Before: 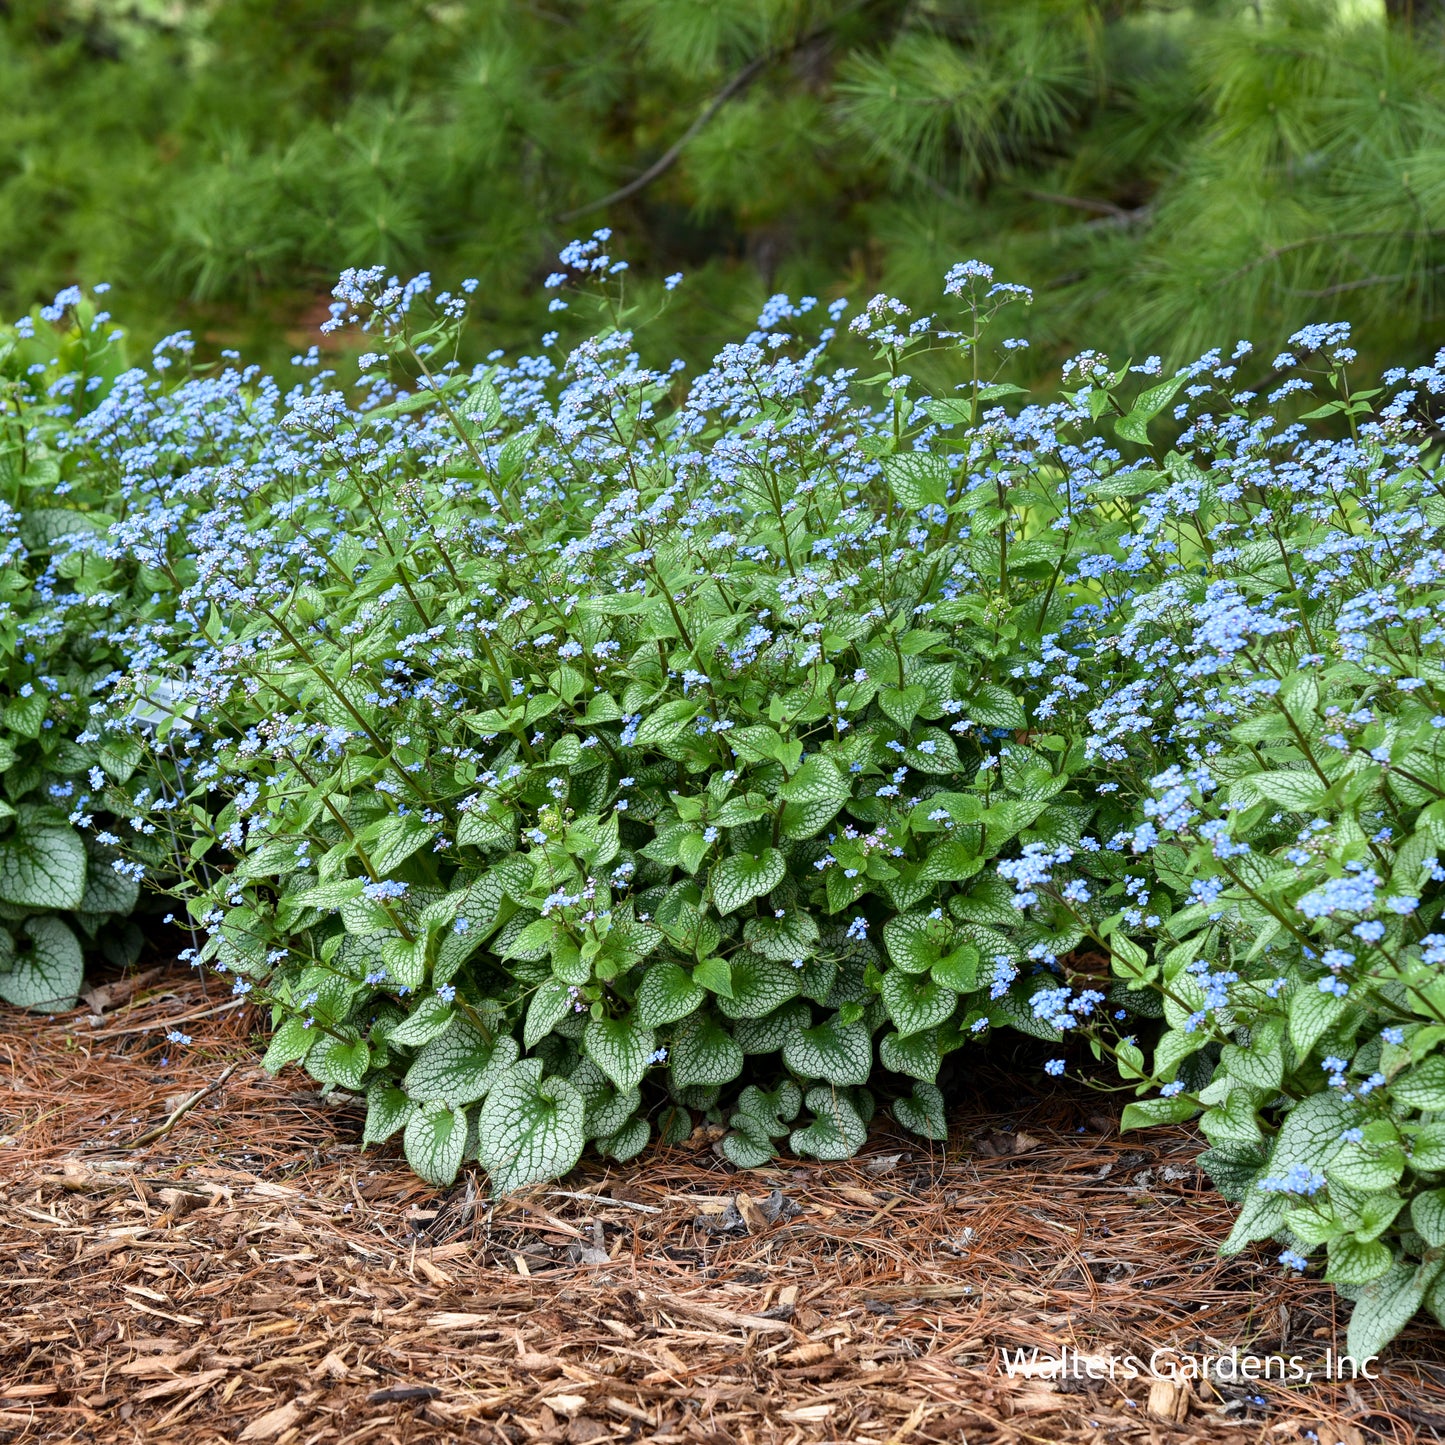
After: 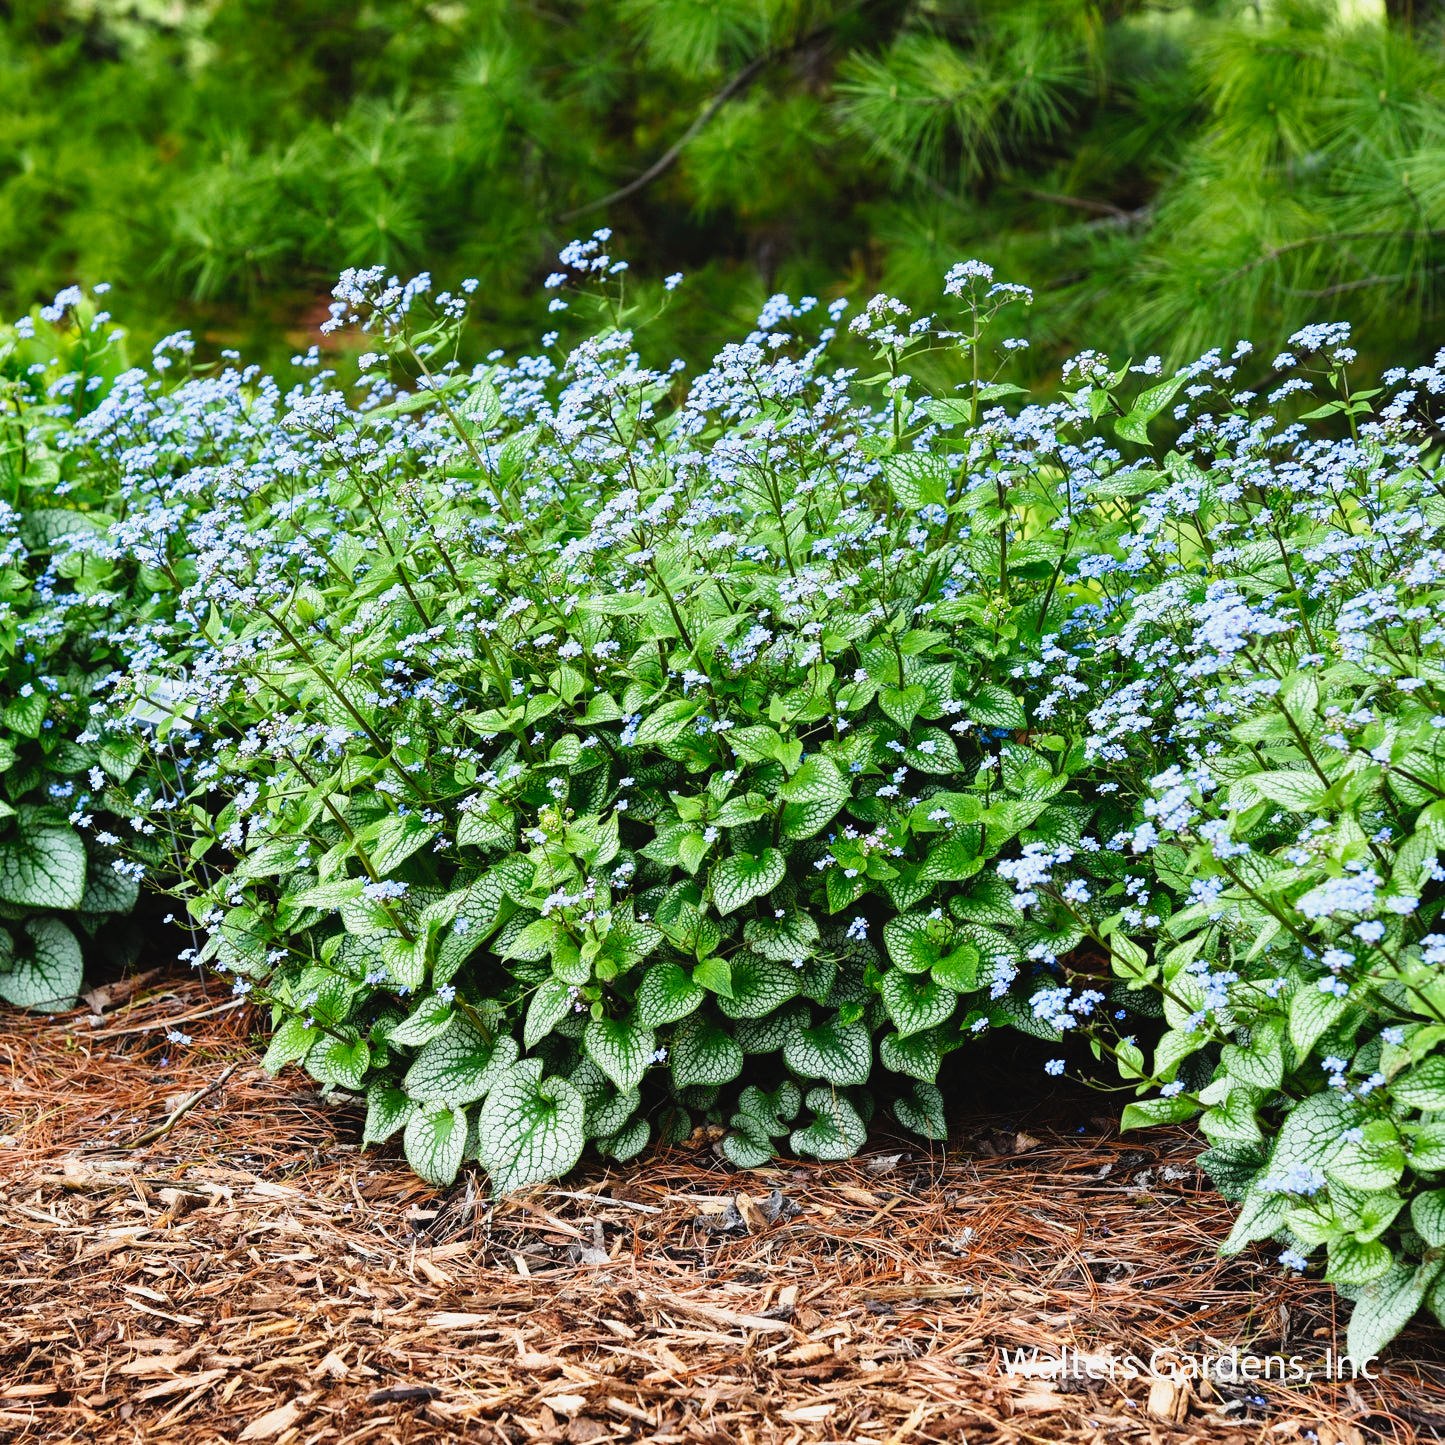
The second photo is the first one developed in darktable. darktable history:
tone curve: curves: ch0 [(0, 0.031) (0.139, 0.084) (0.311, 0.278) (0.495, 0.544) (0.718, 0.816) (0.841, 0.909) (1, 0.967)]; ch1 [(0, 0) (0.272, 0.249) (0.388, 0.385) (0.469, 0.456) (0.495, 0.497) (0.538, 0.545) (0.578, 0.595) (0.707, 0.778) (1, 1)]; ch2 [(0, 0) (0.125, 0.089) (0.353, 0.329) (0.443, 0.408) (0.502, 0.499) (0.557, 0.531) (0.608, 0.631) (1, 1)], preserve colors none
